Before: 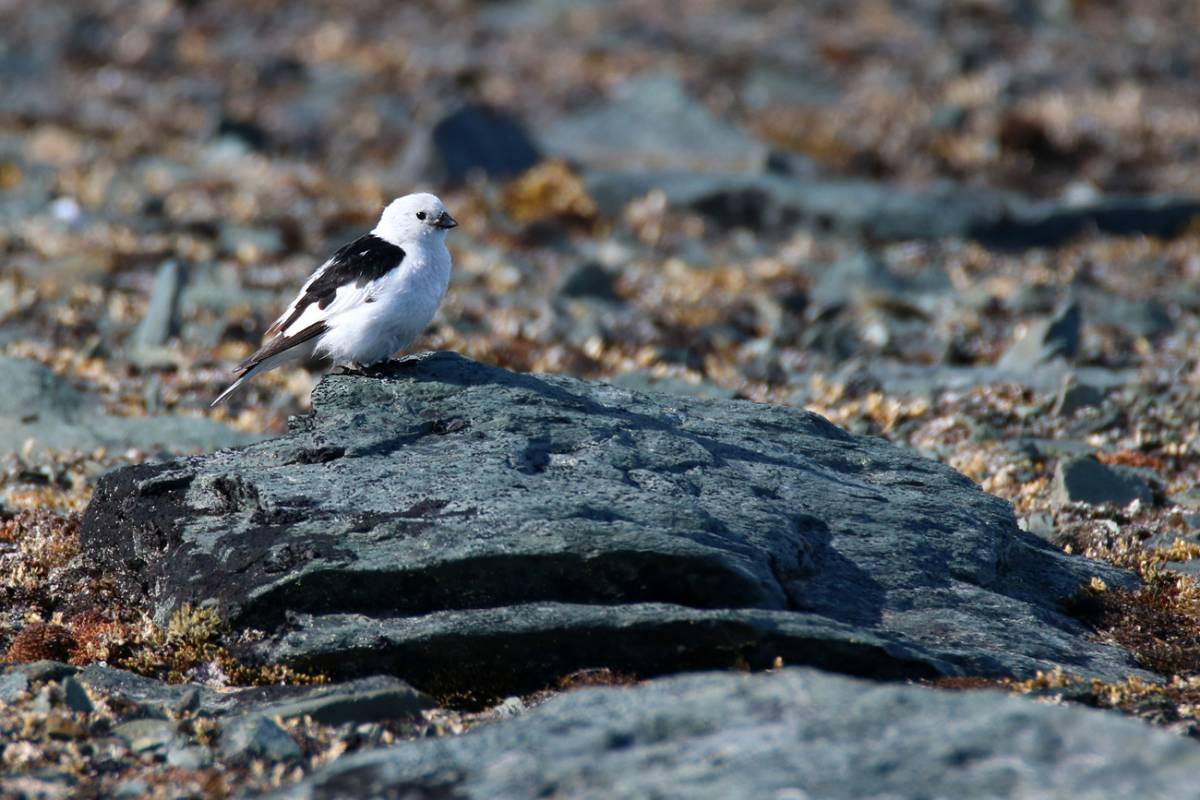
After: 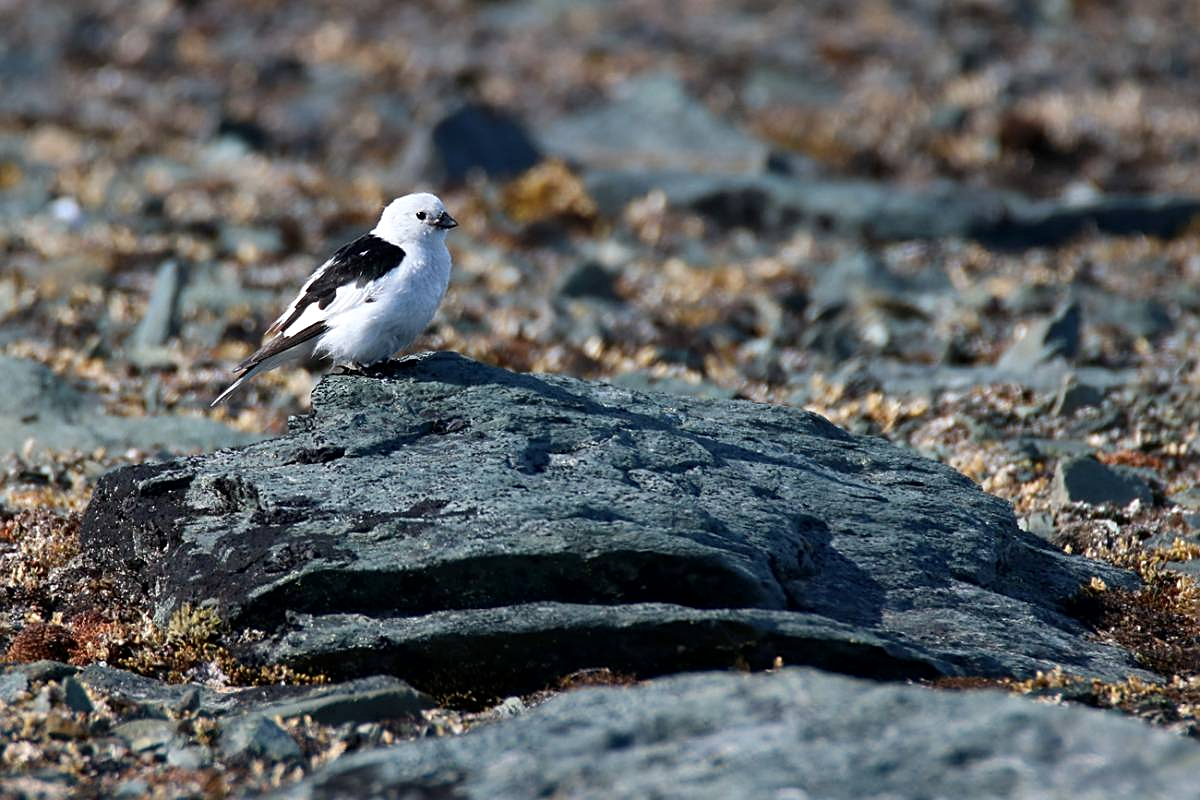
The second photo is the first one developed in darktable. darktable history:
sharpen: on, module defaults
local contrast: mode bilateral grid, contrast 20, coarseness 50, detail 120%, midtone range 0.2
